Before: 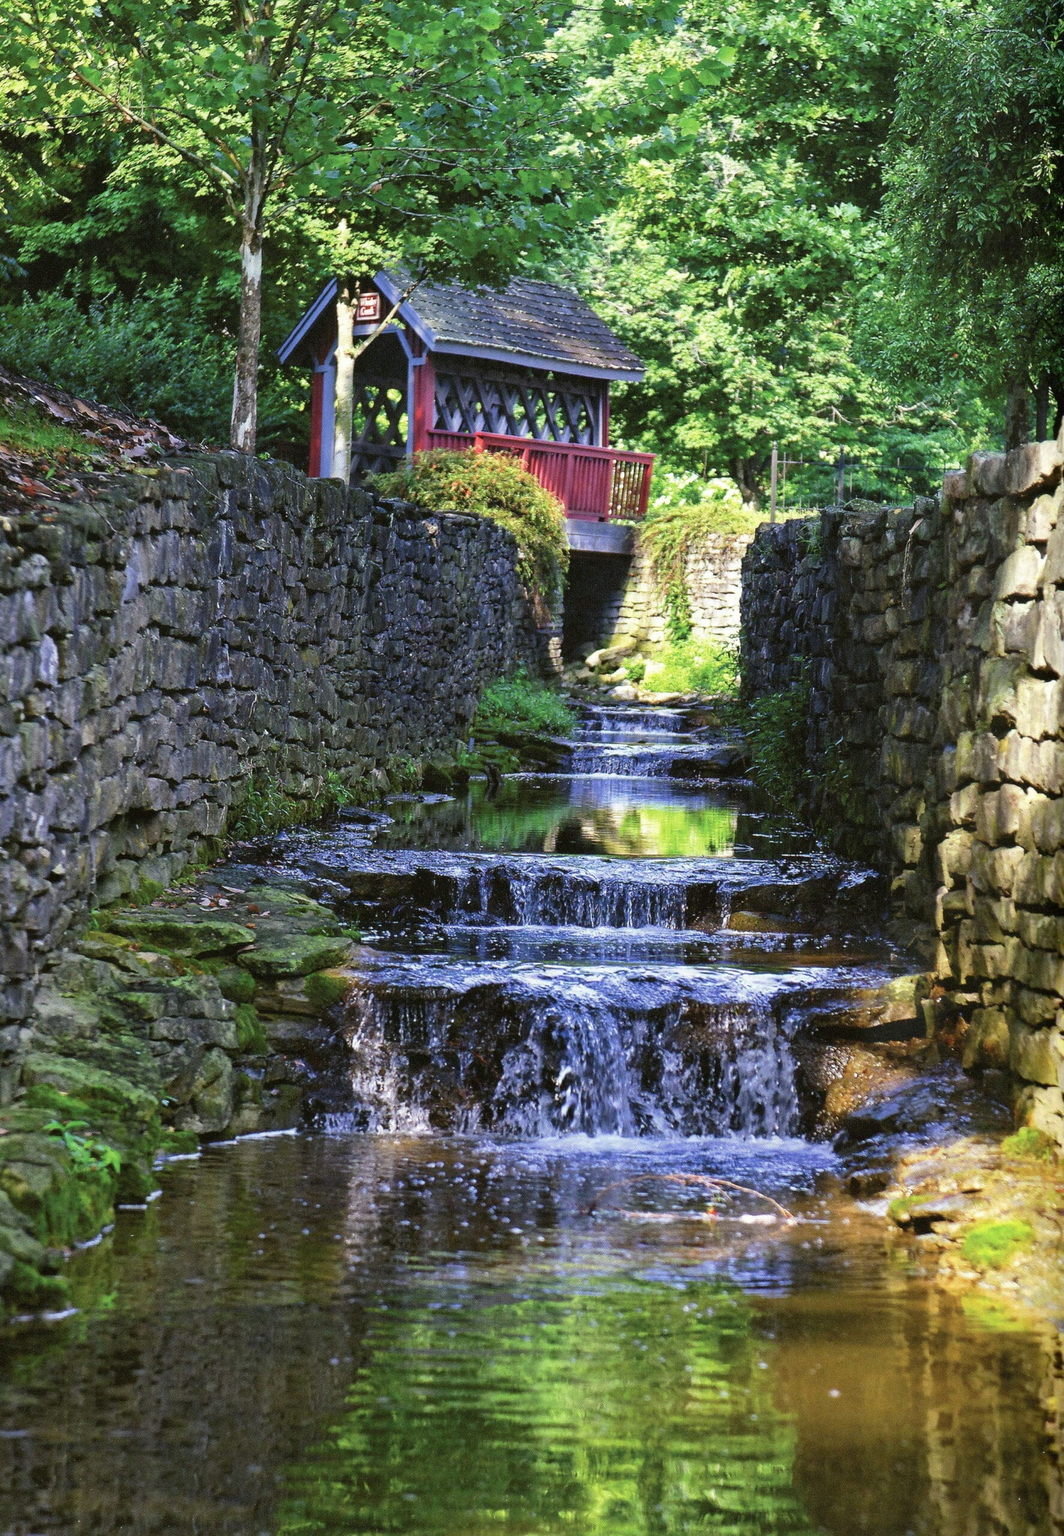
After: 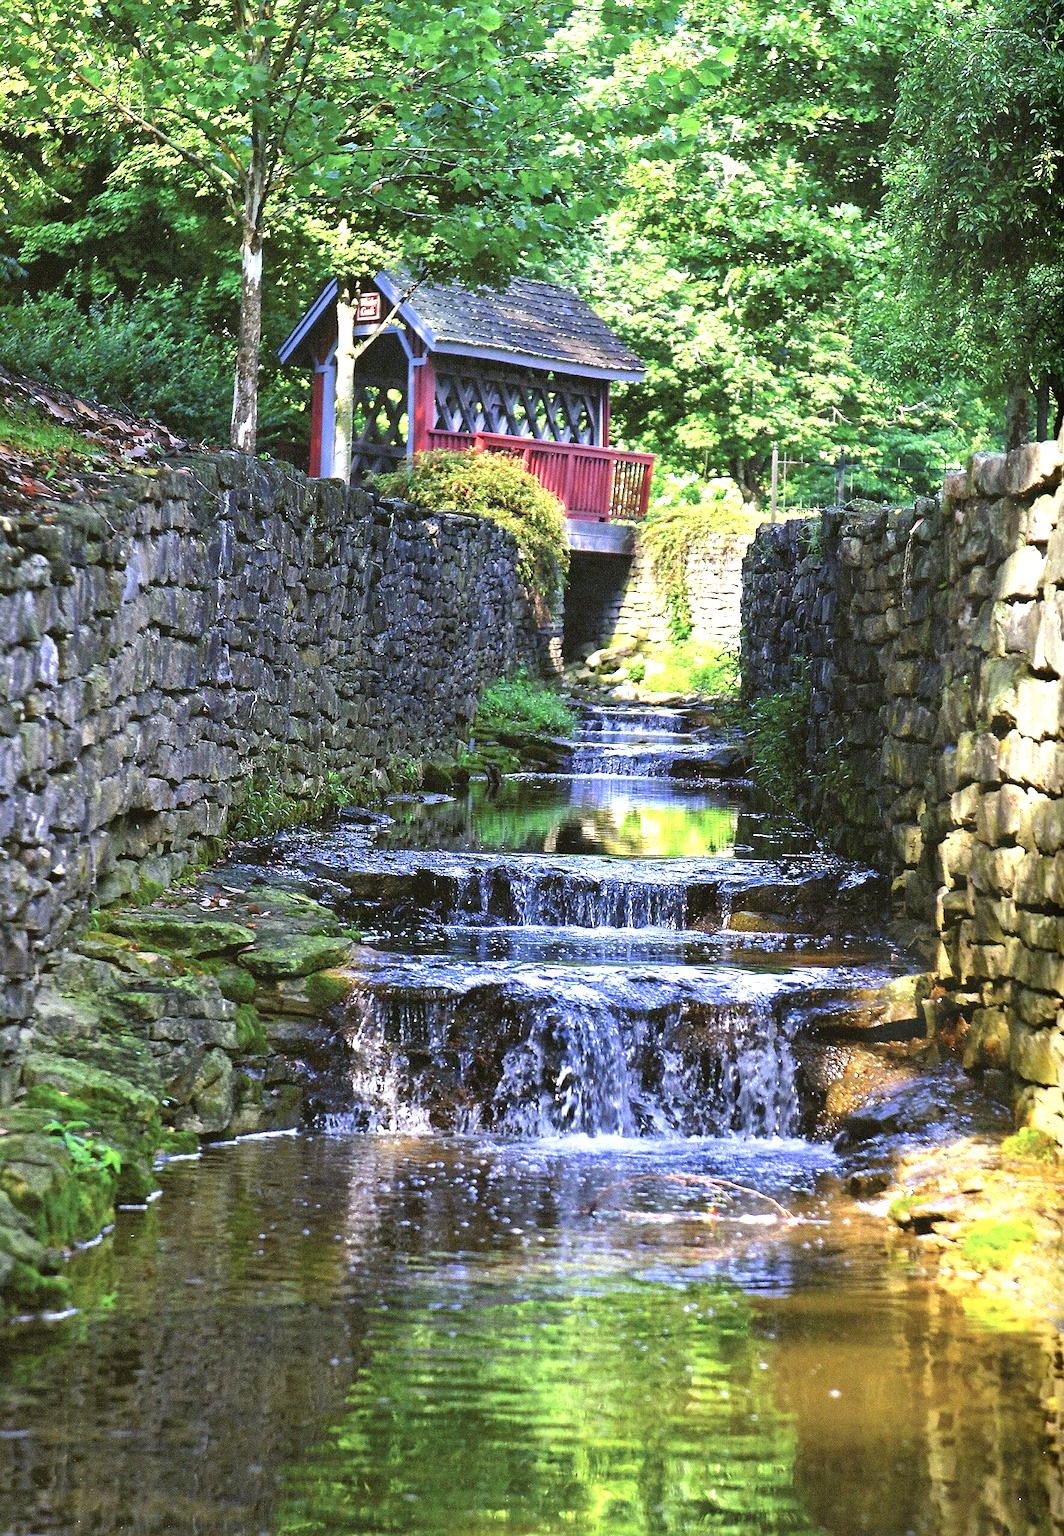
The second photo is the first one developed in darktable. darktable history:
exposure: exposure 0.785 EV, compensate highlight preservation false
sharpen: radius 1.559, amount 0.373, threshold 1.271
